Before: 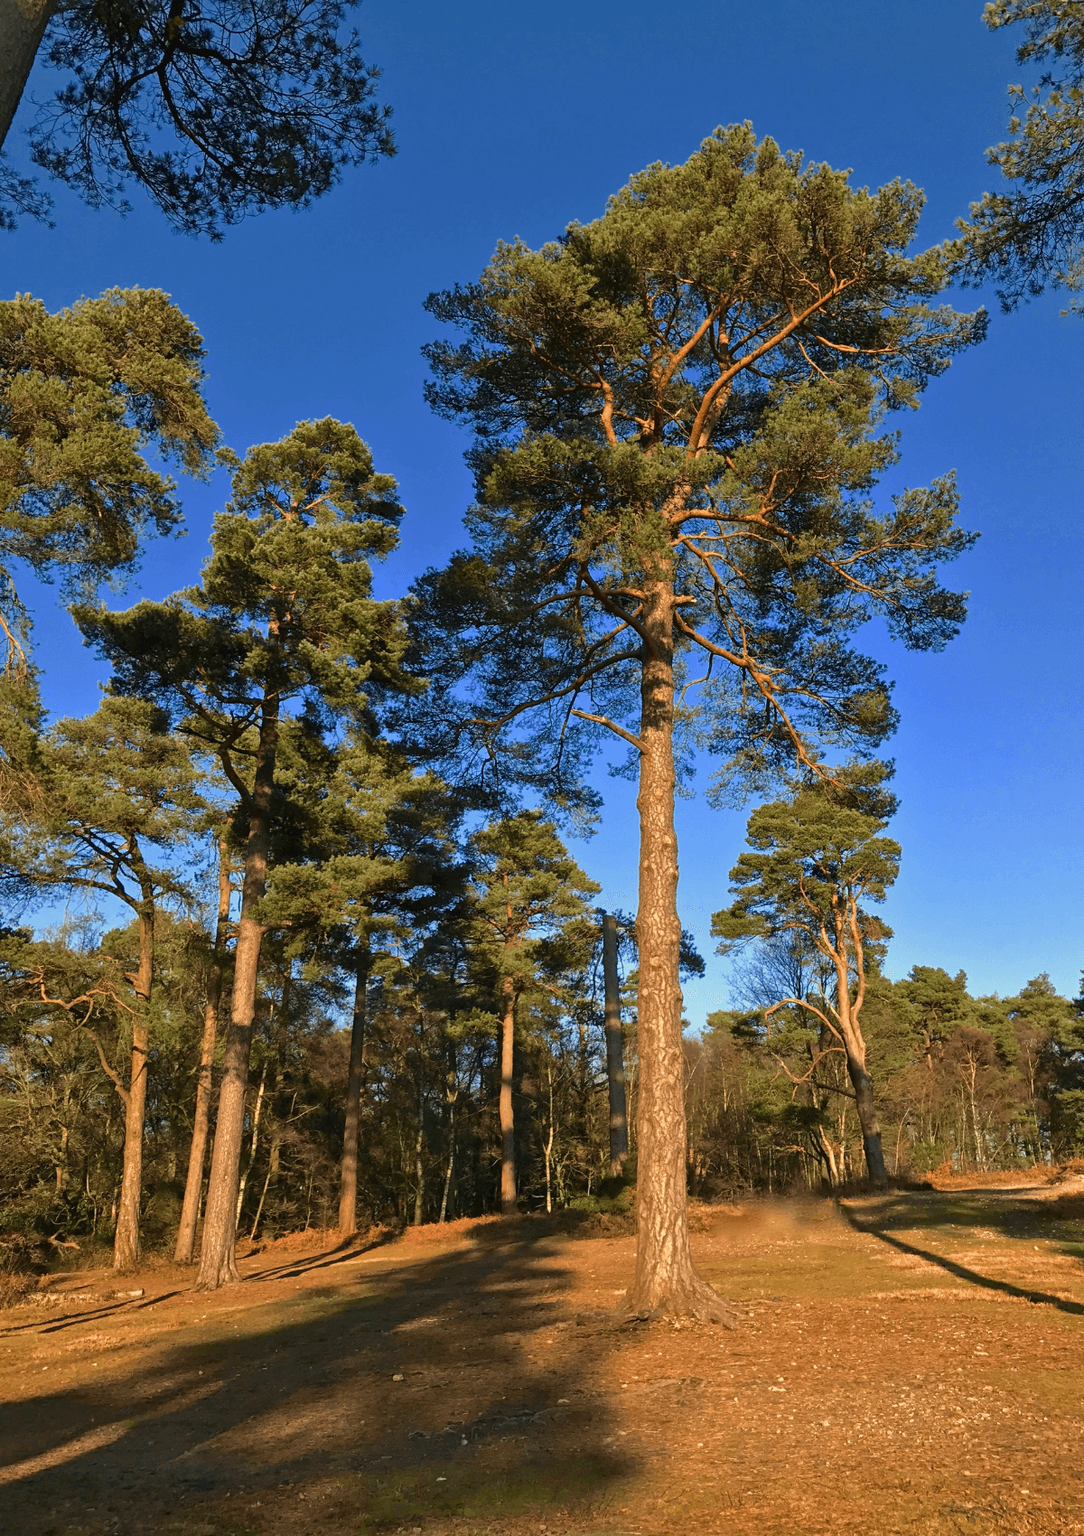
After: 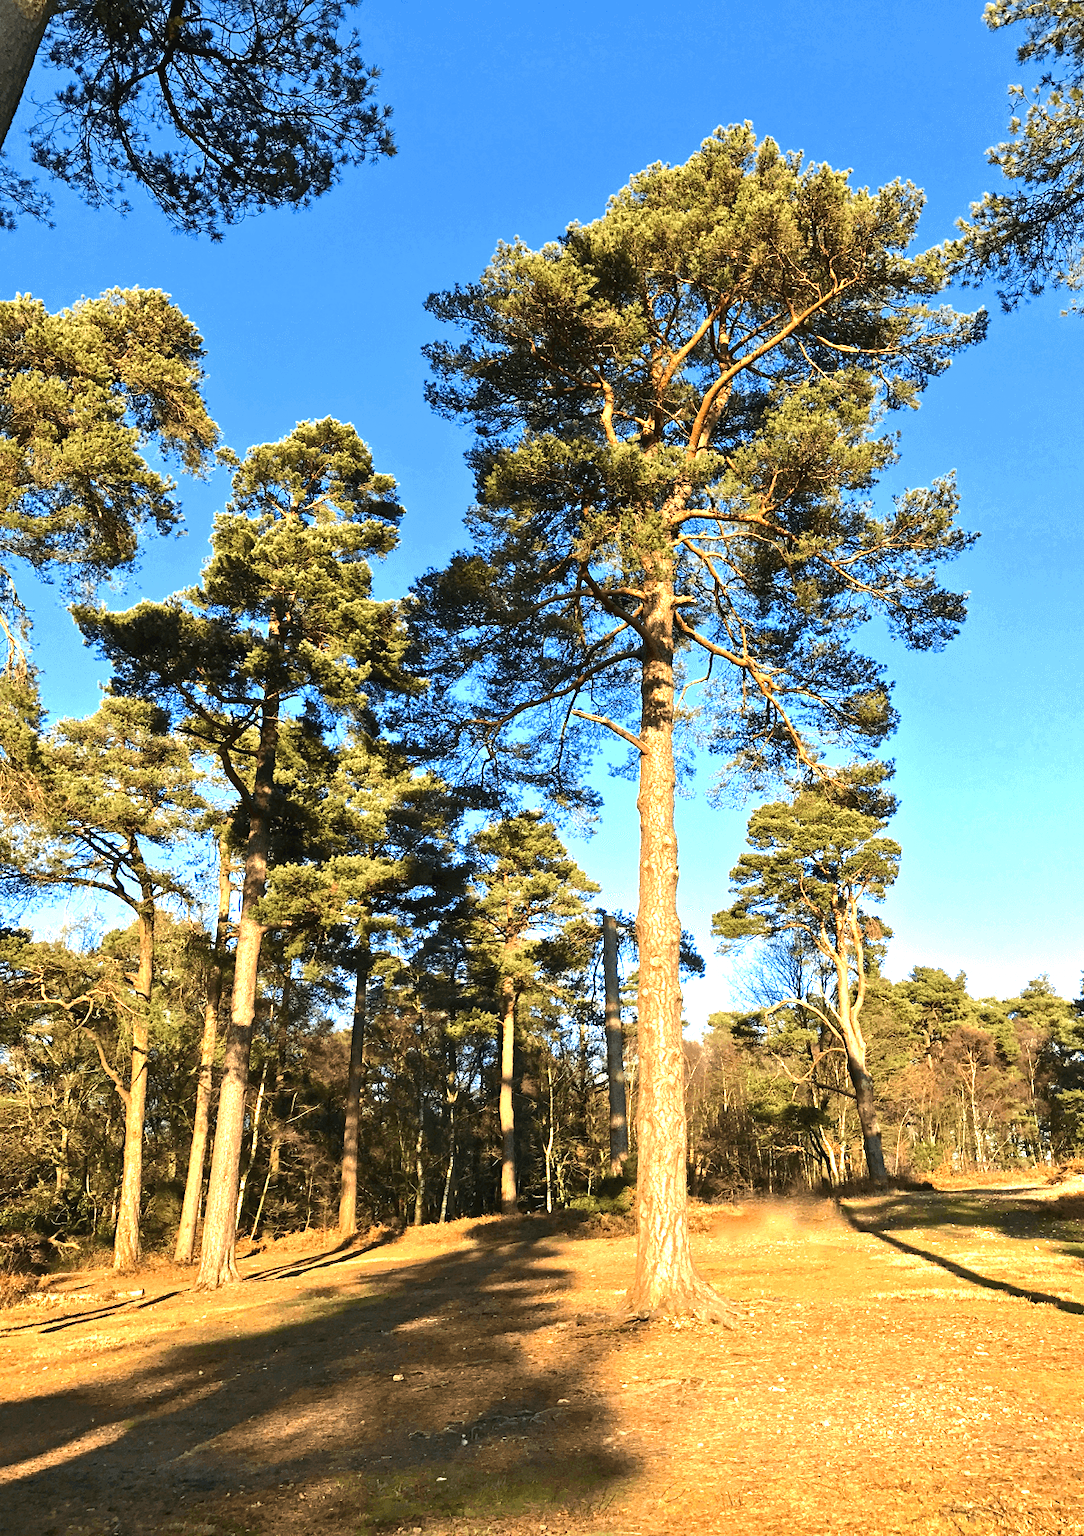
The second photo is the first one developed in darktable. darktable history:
tone equalizer: -8 EV -0.782 EV, -7 EV -0.679 EV, -6 EV -0.56 EV, -5 EV -0.39 EV, -3 EV 0.405 EV, -2 EV 0.6 EV, -1 EV 0.676 EV, +0 EV 0.774 EV, edges refinement/feathering 500, mask exposure compensation -1.57 EV, preserve details no
exposure: black level correction 0, exposure 1.012 EV, compensate exposure bias true, compensate highlight preservation false
